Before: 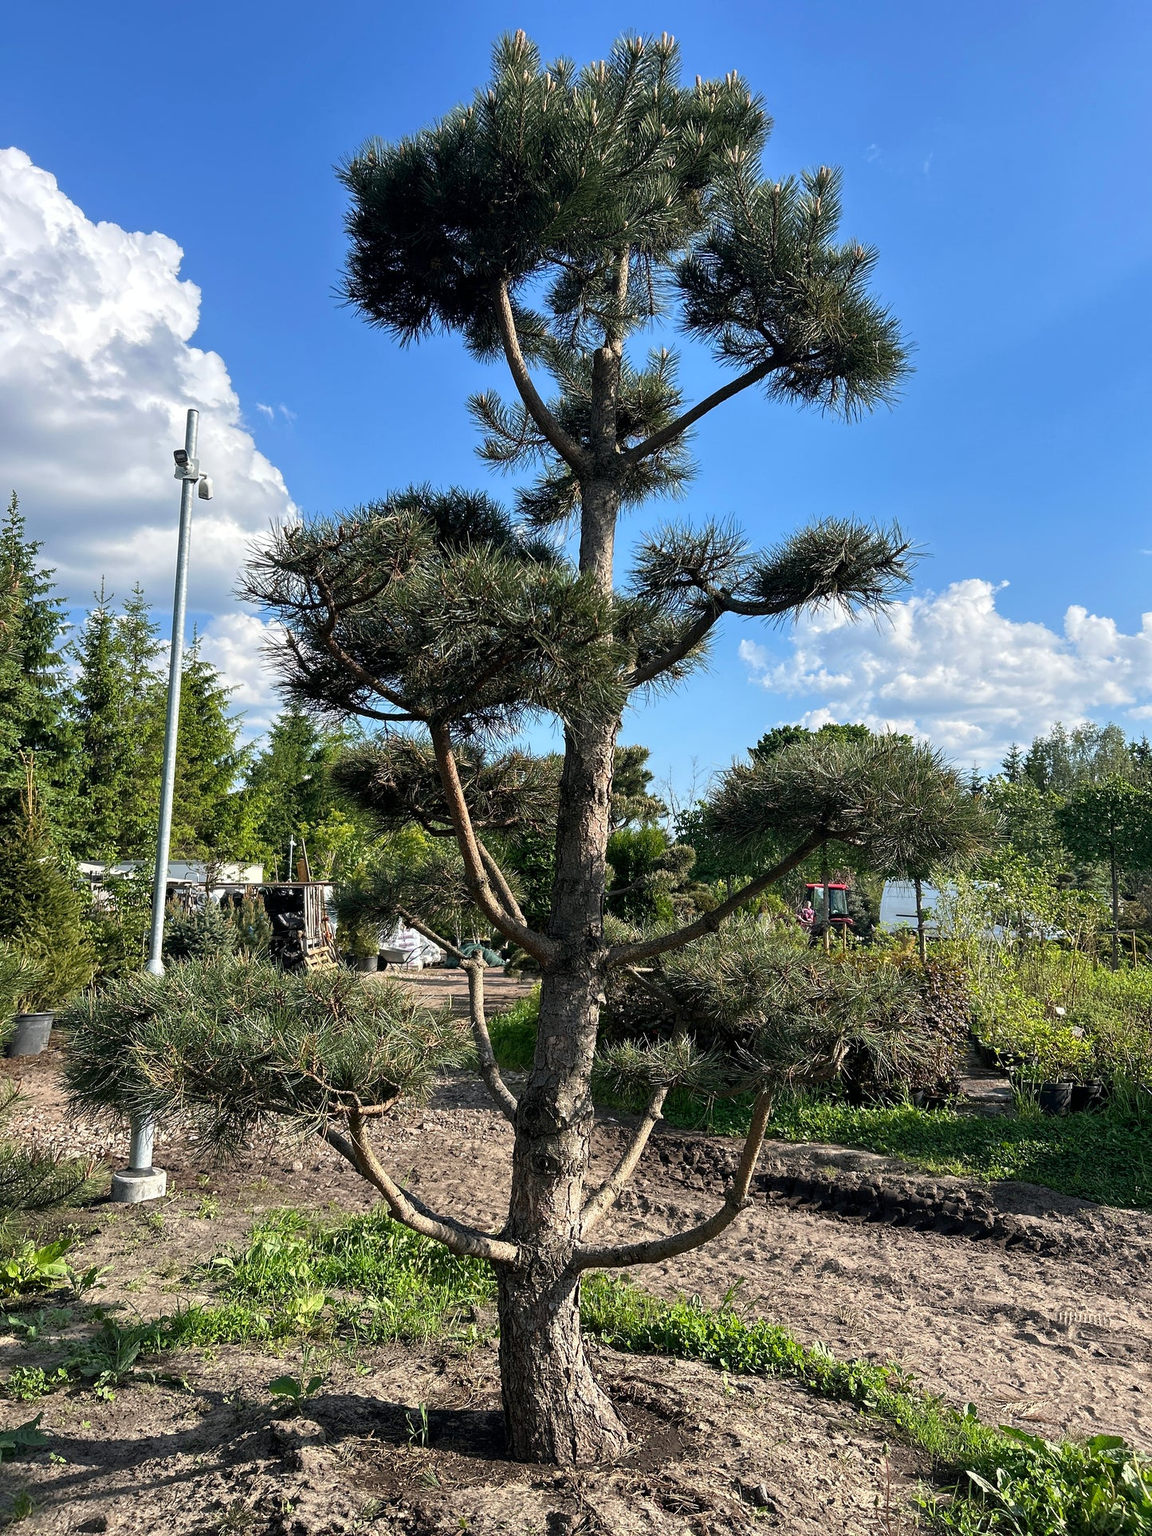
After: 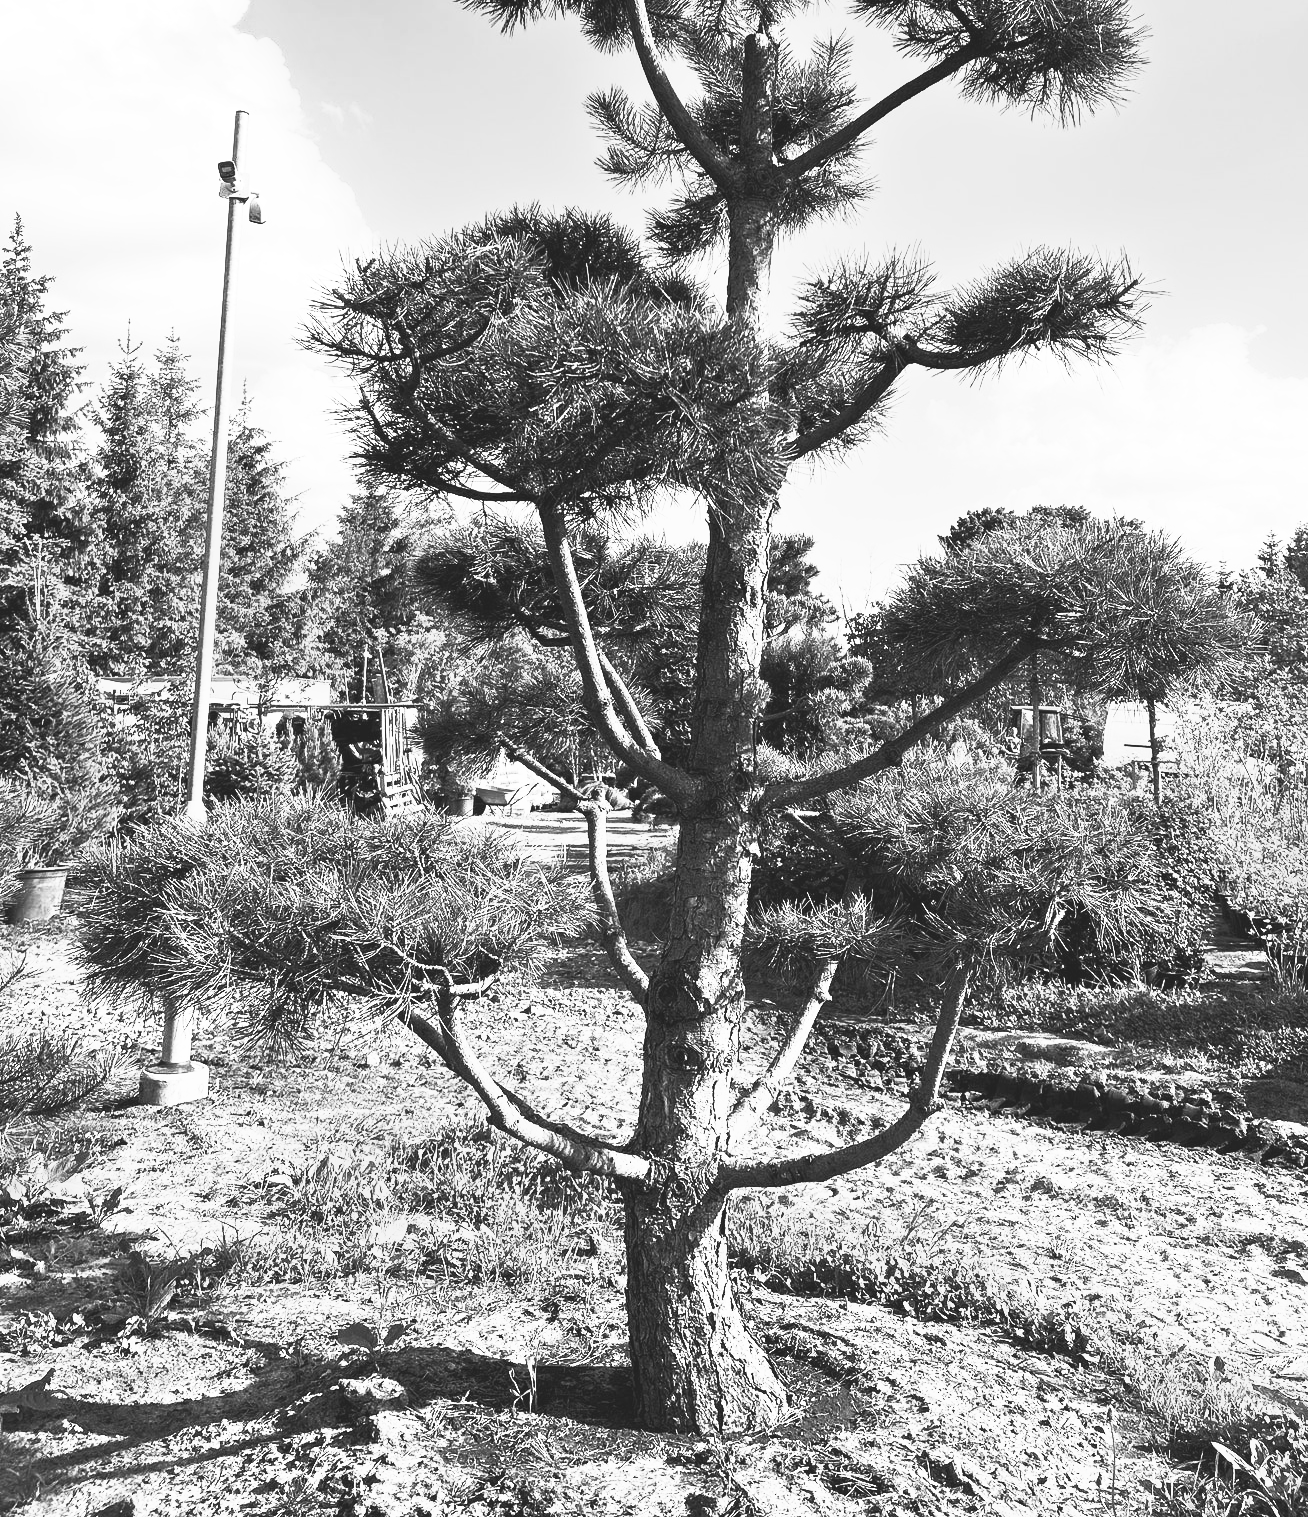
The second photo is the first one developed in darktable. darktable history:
color balance rgb: shadows lift › chroma 2%, shadows lift › hue 219.6°, power › hue 313.2°, highlights gain › chroma 3%, highlights gain › hue 75.6°, global offset › luminance 0.5%, perceptual saturation grading › global saturation 15.33%, perceptual saturation grading › highlights -19.33%, perceptual saturation grading › shadows 20%, global vibrance 20%
monochrome: on, module defaults
contrast brightness saturation: contrast 1, brightness 1, saturation 1
crop: top 20.916%, right 9.437%, bottom 0.316%
